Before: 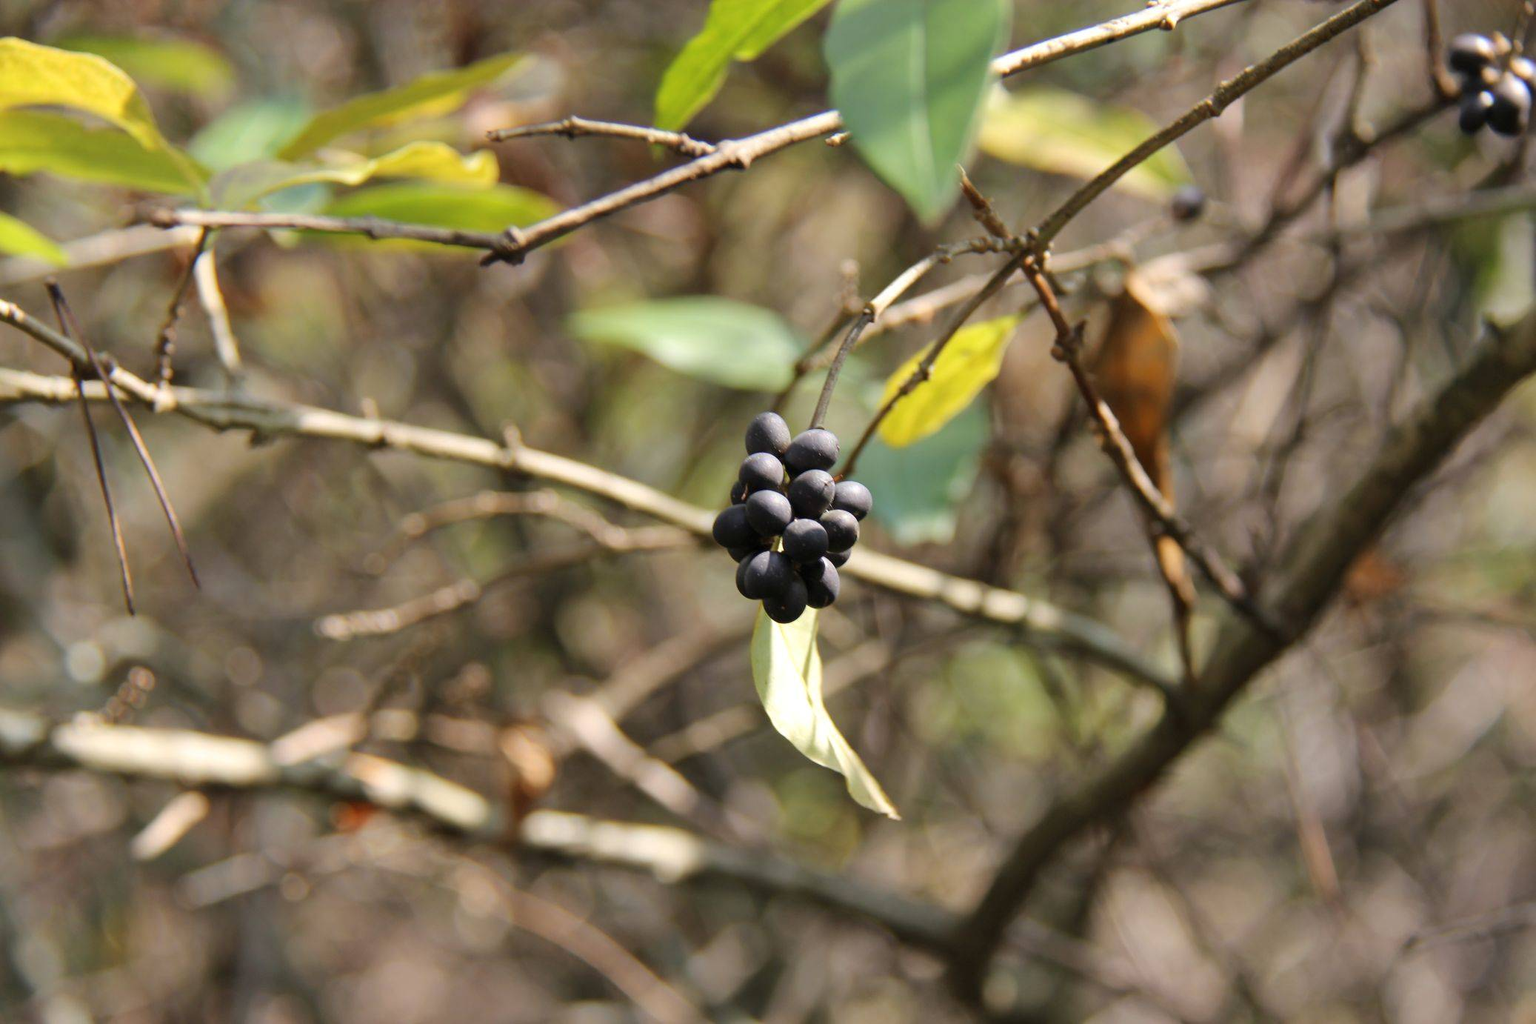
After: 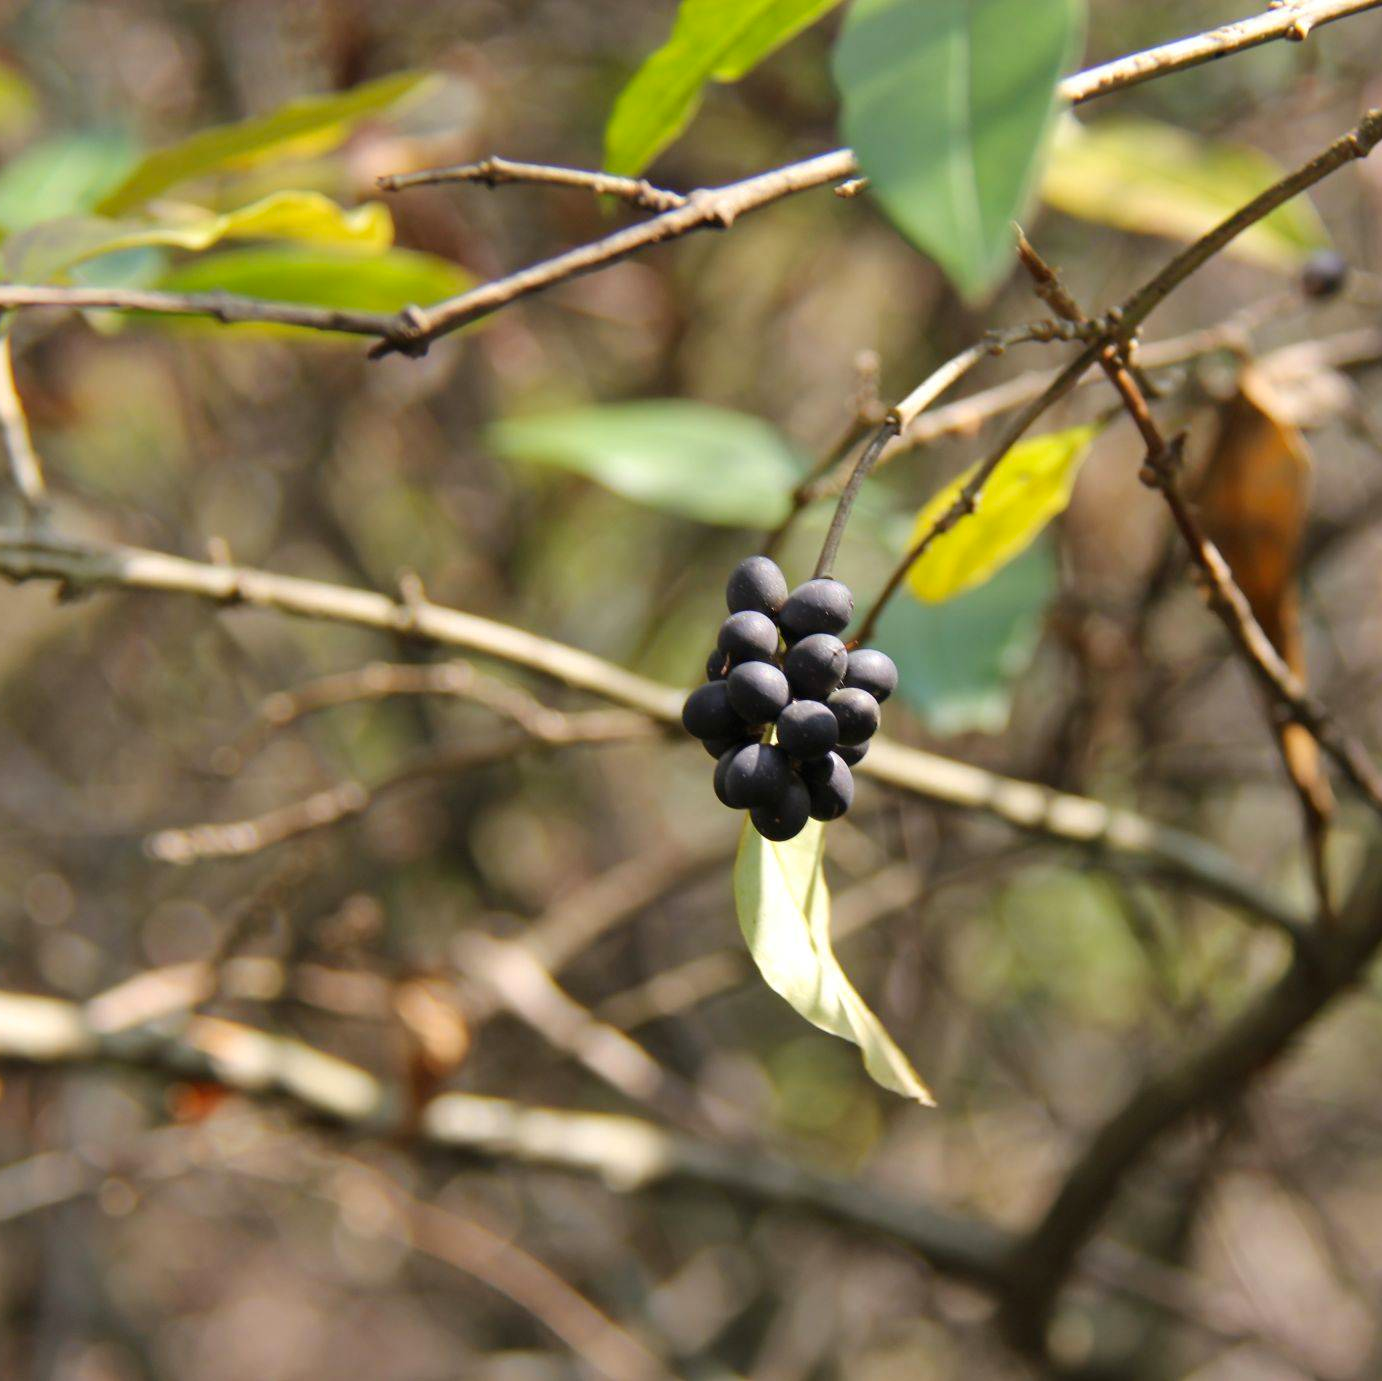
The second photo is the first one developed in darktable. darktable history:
crop and rotate: left 13.537%, right 19.796%
color correction: saturation 1.11
